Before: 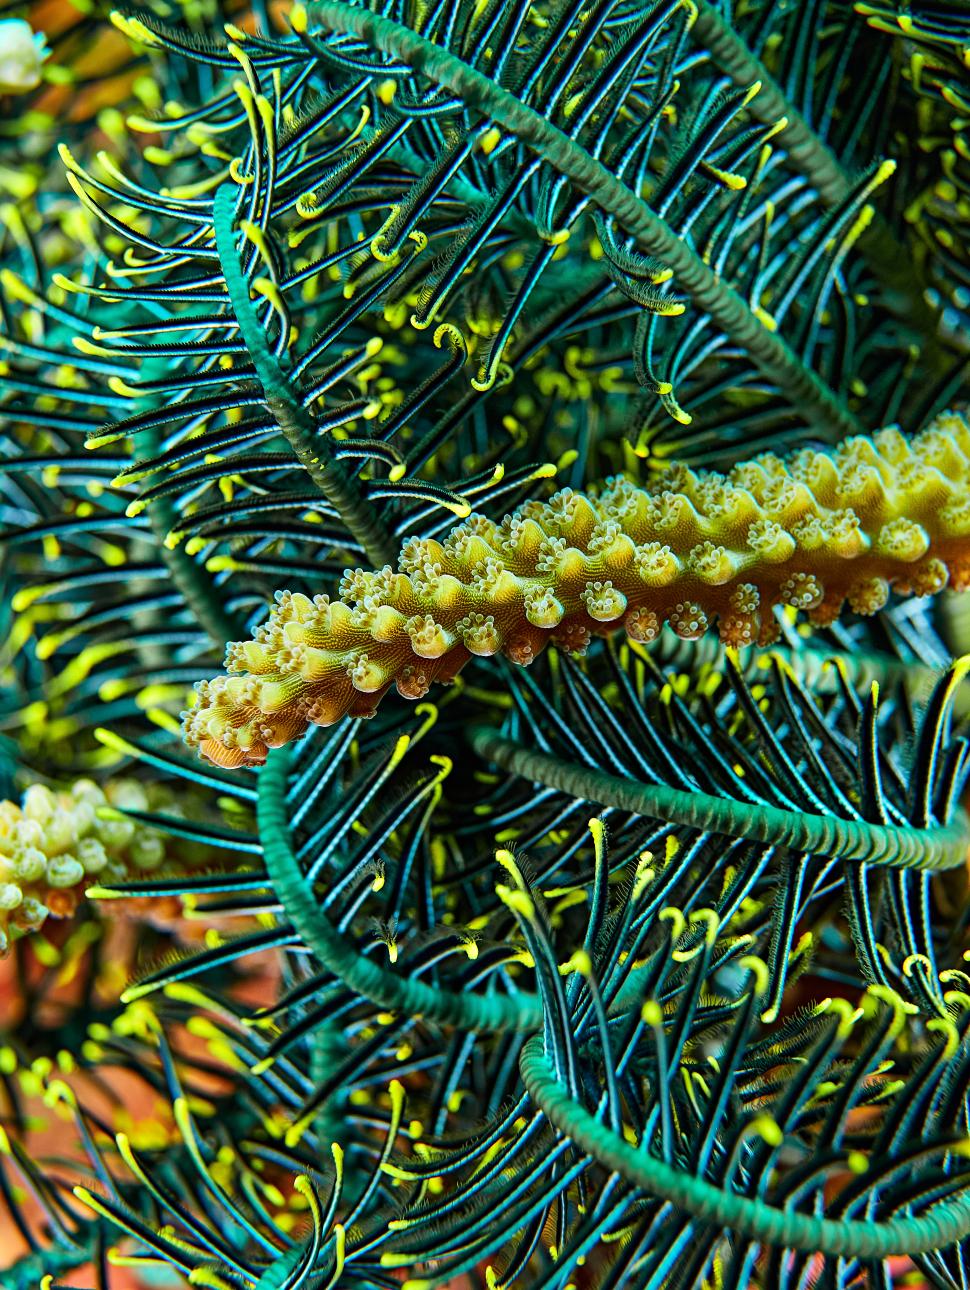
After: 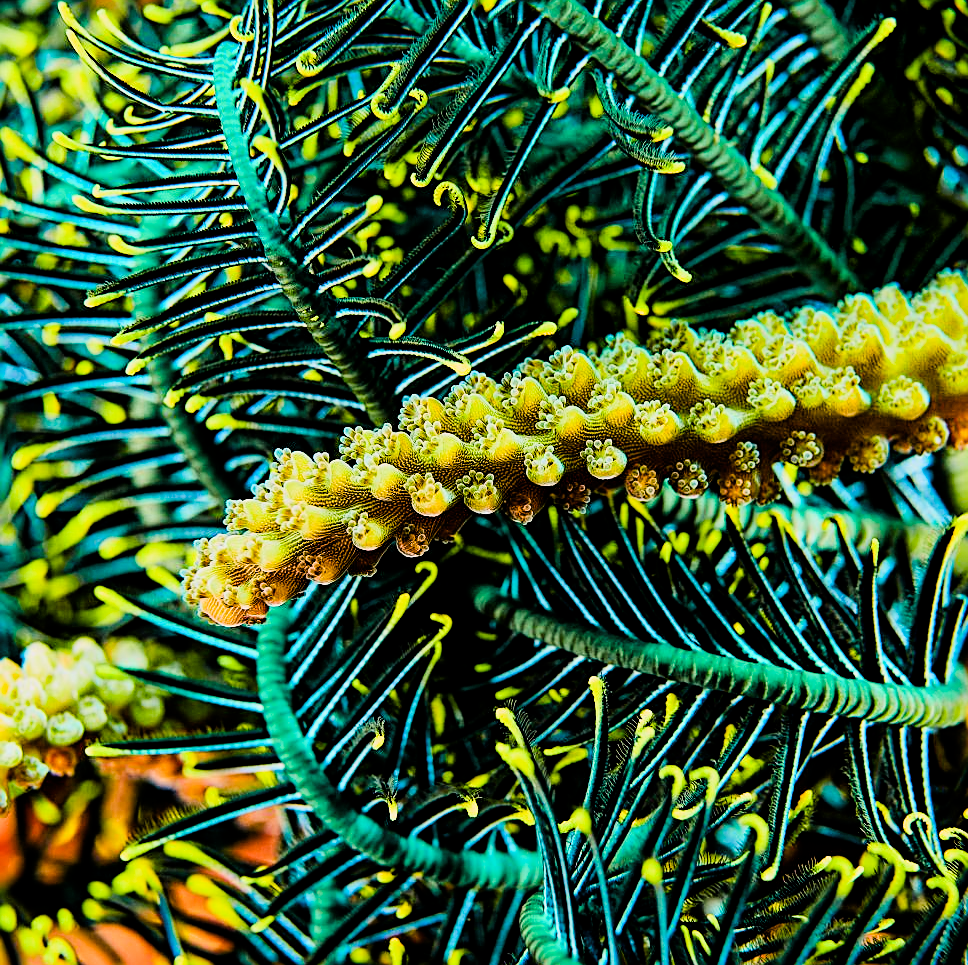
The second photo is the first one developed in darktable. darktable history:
color calibration: x 0.354, y 0.368, temperature 4727.61 K, saturation algorithm version 1 (2020)
crop: top 11.053%, bottom 13.916%
sharpen: on, module defaults
exposure: exposure 0.22 EV, compensate highlight preservation false
filmic rgb: black relative exposure -5.12 EV, white relative exposure 3.98 EV, threshold 3.03 EV, hardness 2.88, contrast 1.096, highlights saturation mix -18.62%, enable highlight reconstruction true
tone curve: curves: ch0 [(0, 0) (0.071, 0.047) (0.266, 0.26) (0.491, 0.552) (0.753, 0.818) (1, 0.983)]; ch1 [(0, 0) (0.346, 0.307) (0.408, 0.369) (0.463, 0.443) (0.482, 0.493) (0.502, 0.5) (0.517, 0.518) (0.546, 0.587) (0.588, 0.643) (0.651, 0.709) (1, 1)]; ch2 [(0, 0) (0.346, 0.34) (0.434, 0.46) (0.485, 0.494) (0.5, 0.494) (0.517, 0.503) (0.535, 0.545) (0.583, 0.634) (0.625, 0.686) (1, 1)], color space Lab, linked channels, preserve colors none
color balance rgb: highlights gain › chroma 3.786%, highlights gain › hue 58.77°, perceptual saturation grading › global saturation 20%, perceptual saturation grading › highlights -24.972%, perceptual saturation grading › shadows 24.742%, global vibrance 35.227%, contrast 10.143%
